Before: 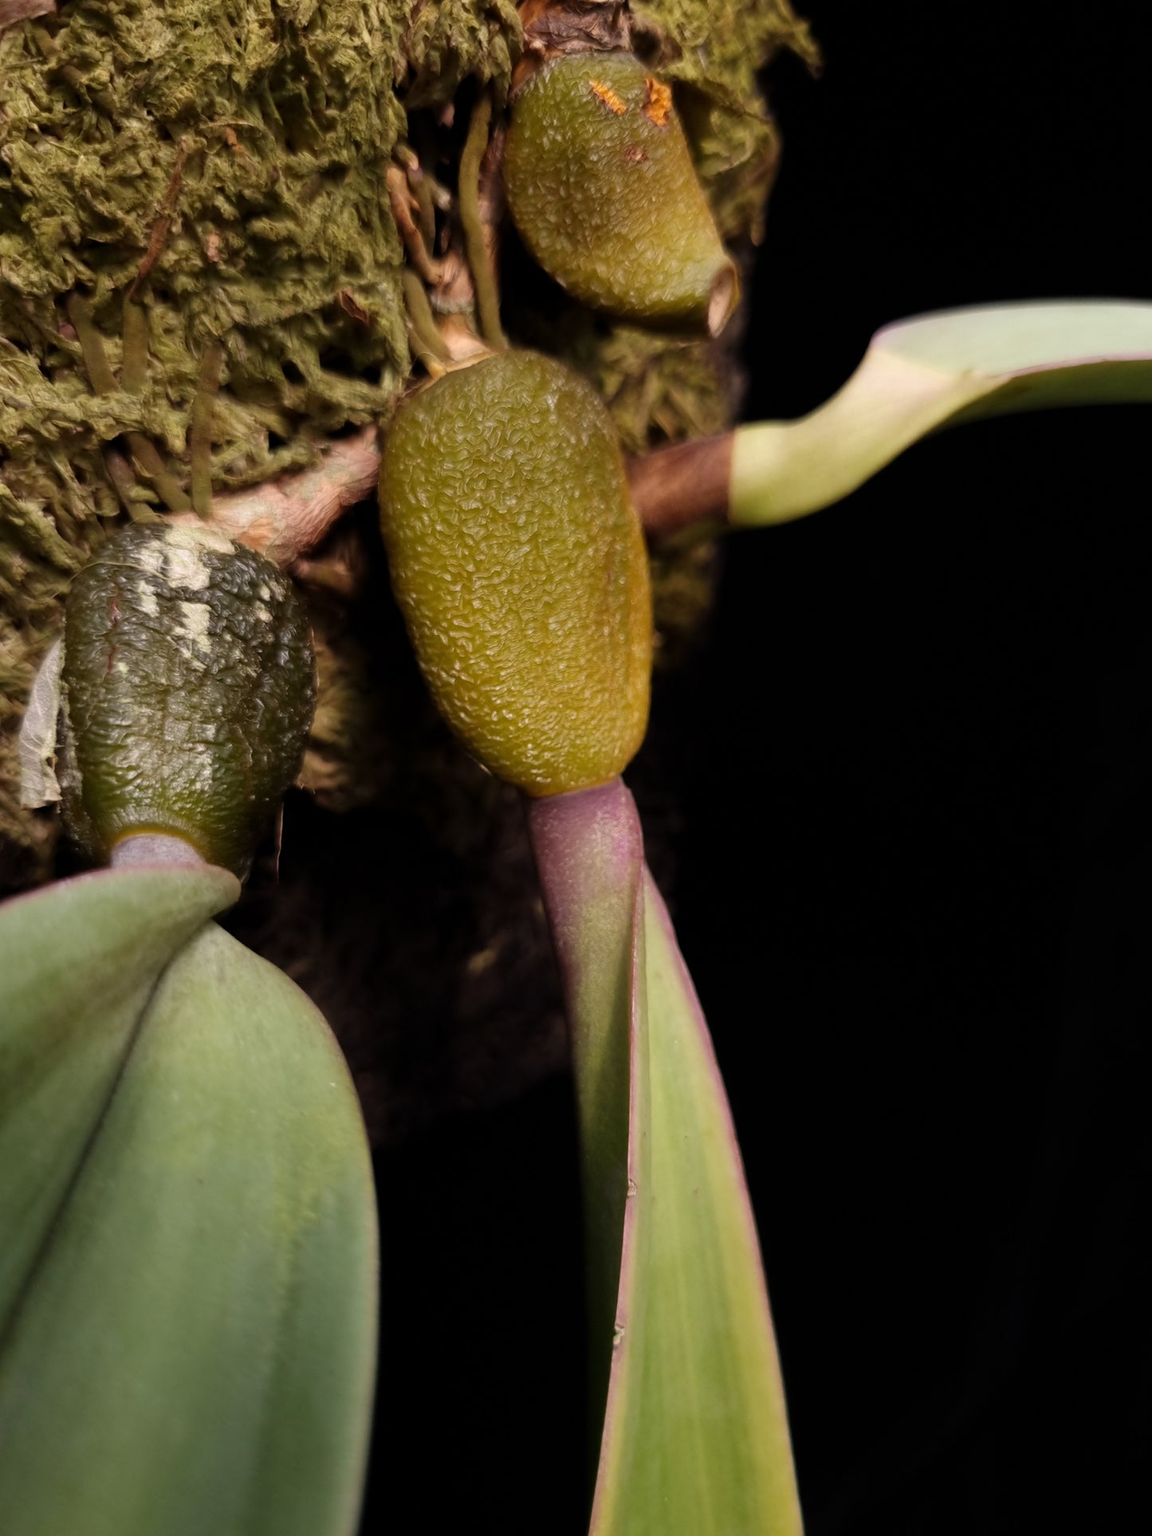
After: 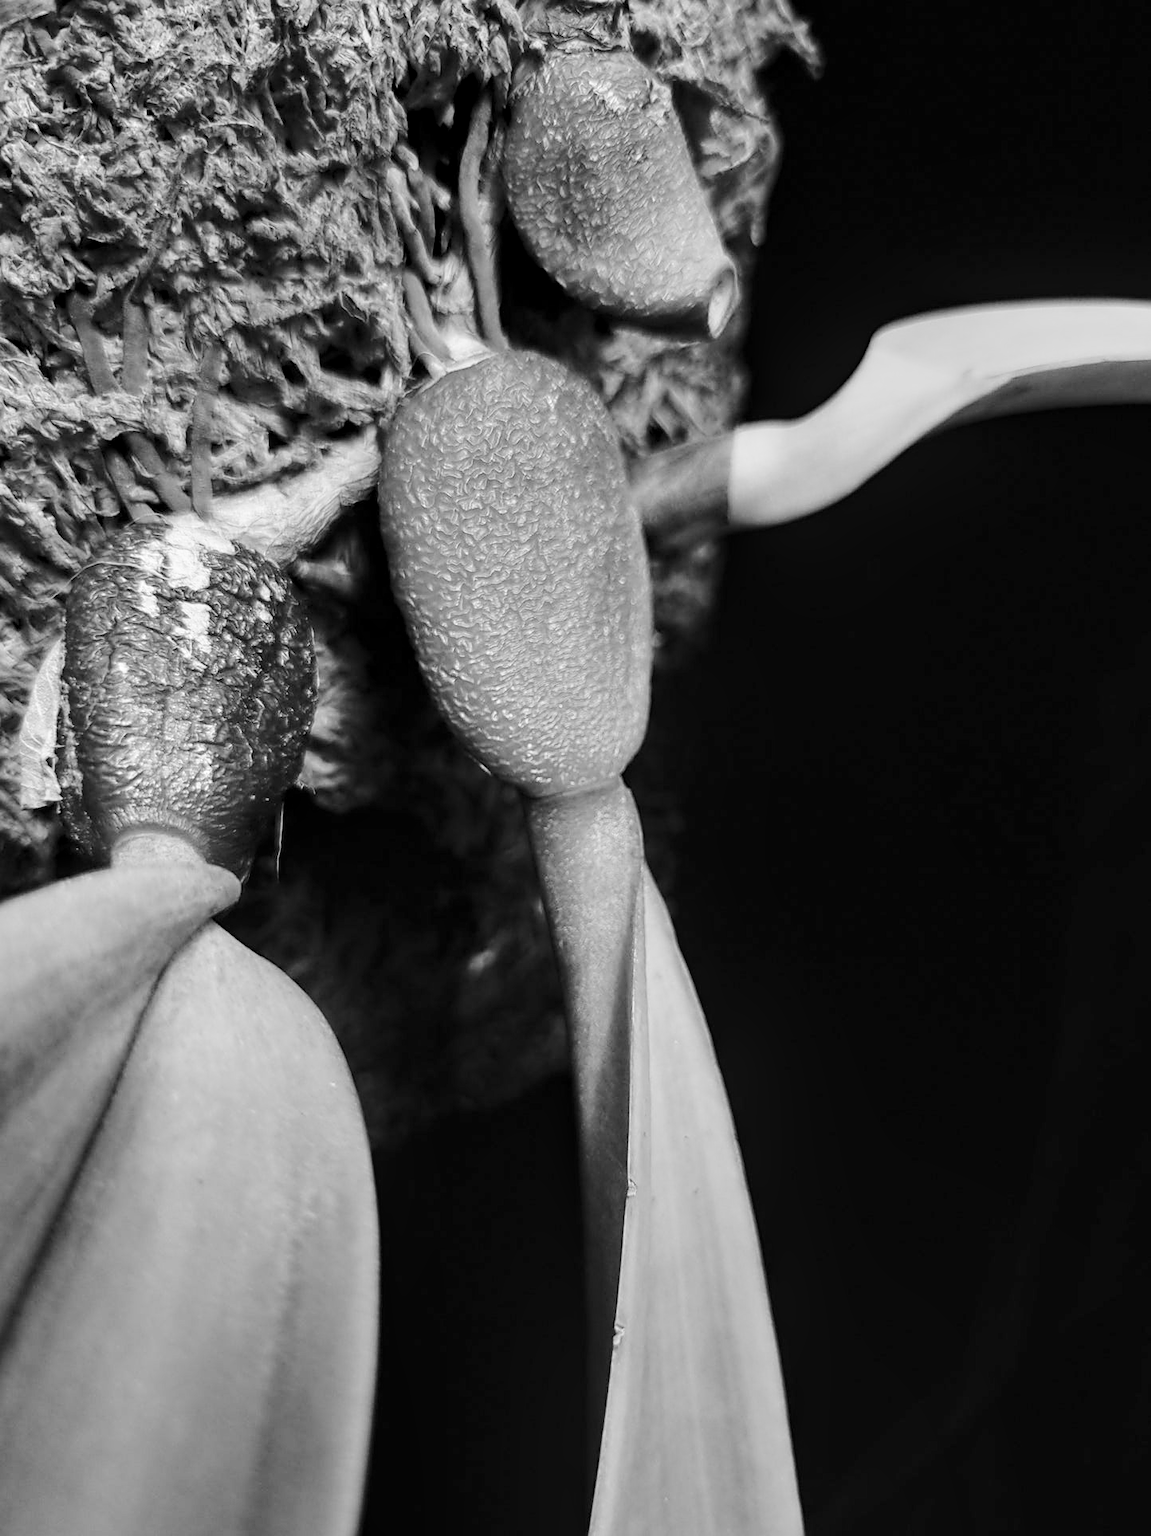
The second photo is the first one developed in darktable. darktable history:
local contrast: on, module defaults
monochrome: on, module defaults
sharpen: on, module defaults
base curve: curves: ch0 [(0, 0) (0.025, 0.046) (0.112, 0.277) (0.467, 0.74) (0.814, 0.929) (1, 0.942)]
